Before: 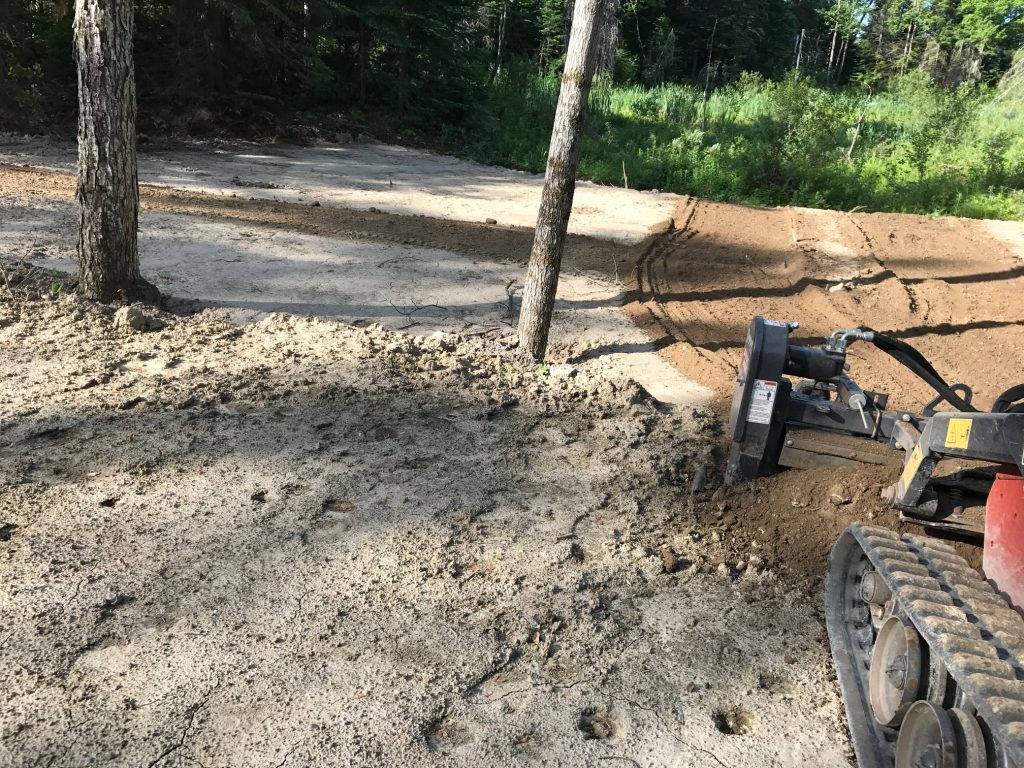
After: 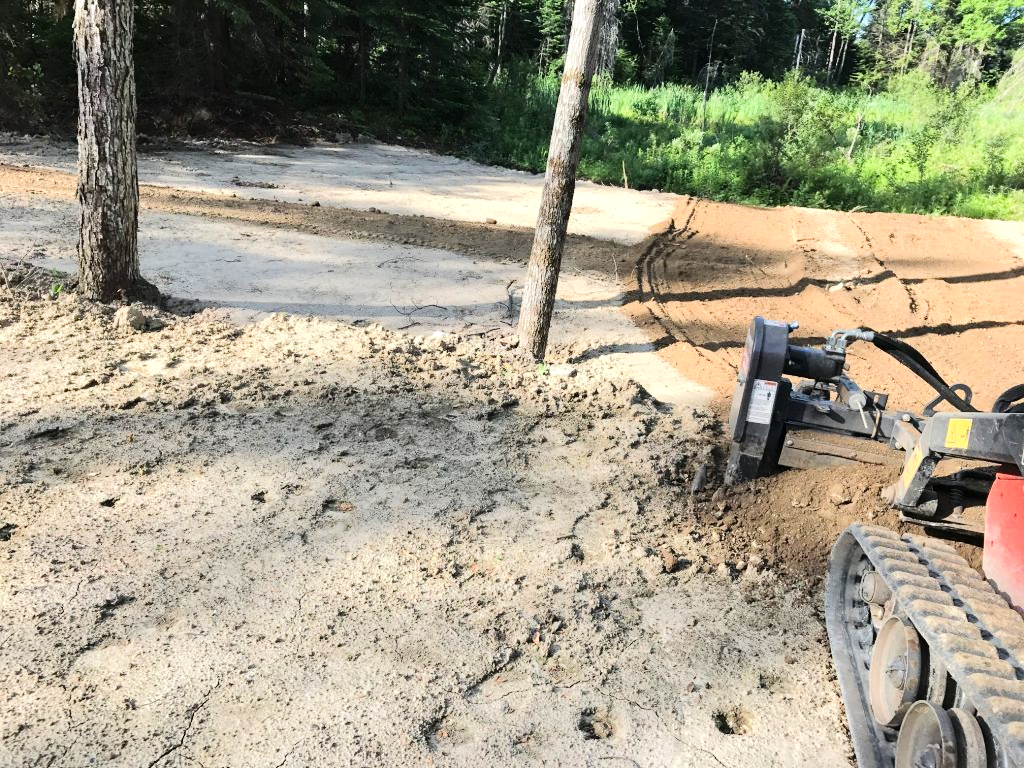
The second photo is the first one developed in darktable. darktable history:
tone equalizer: -7 EV 0.151 EV, -6 EV 0.604 EV, -5 EV 1.18 EV, -4 EV 1.36 EV, -3 EV 1.17 EV, -2 EV 0.6 EV, -1 EV 0.153 EV, edges refinement/feathering 500, mask exposure compensation -1.57 EV, preserve details no
